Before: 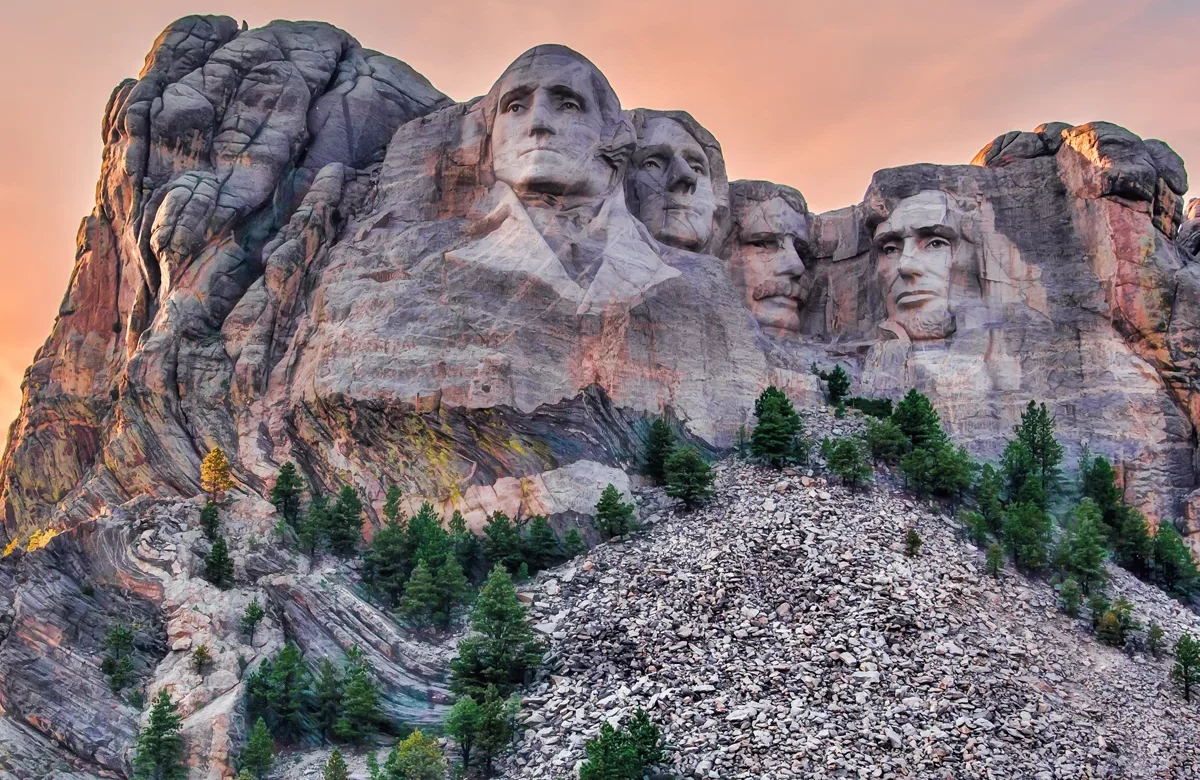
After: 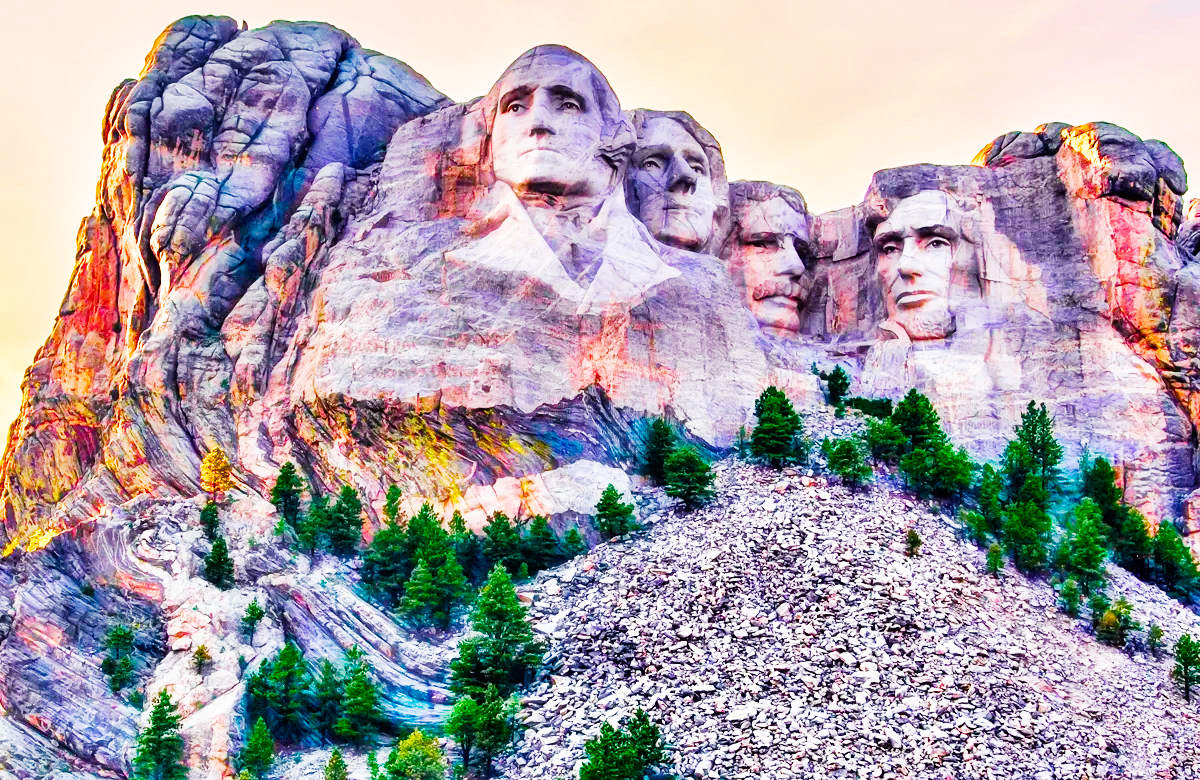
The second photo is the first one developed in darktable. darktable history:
base curve: curves: ch0 [(0, 0) (0.007, 0.004) (0.027, 0.03) (0.046, 0.07) (0.207, 0.54) (0.442, 0.872) (0.673, 0.972) (1, 1)], preserve colors none
color balance rgb: perceptual saturation grading › global saturation 24.74%, perceptual saturation grading › highlights -51.22%, perceptual saturation grading › mid-tones 19.16%, perceptual saturation grading › shadows 60.98%, global vibrance 50%
